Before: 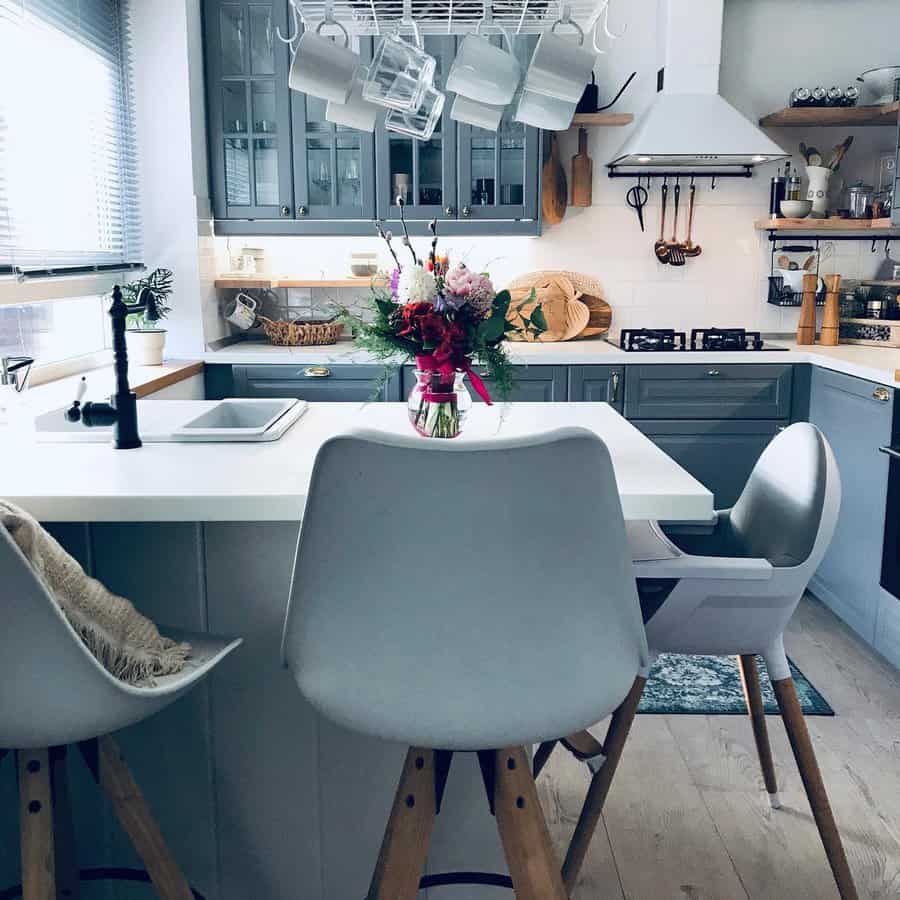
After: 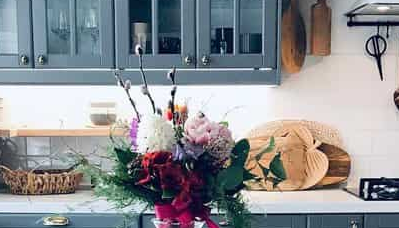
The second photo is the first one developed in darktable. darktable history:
crop: left 29.031%, top 16.877%, right 26.59%, bottom 57.691%
